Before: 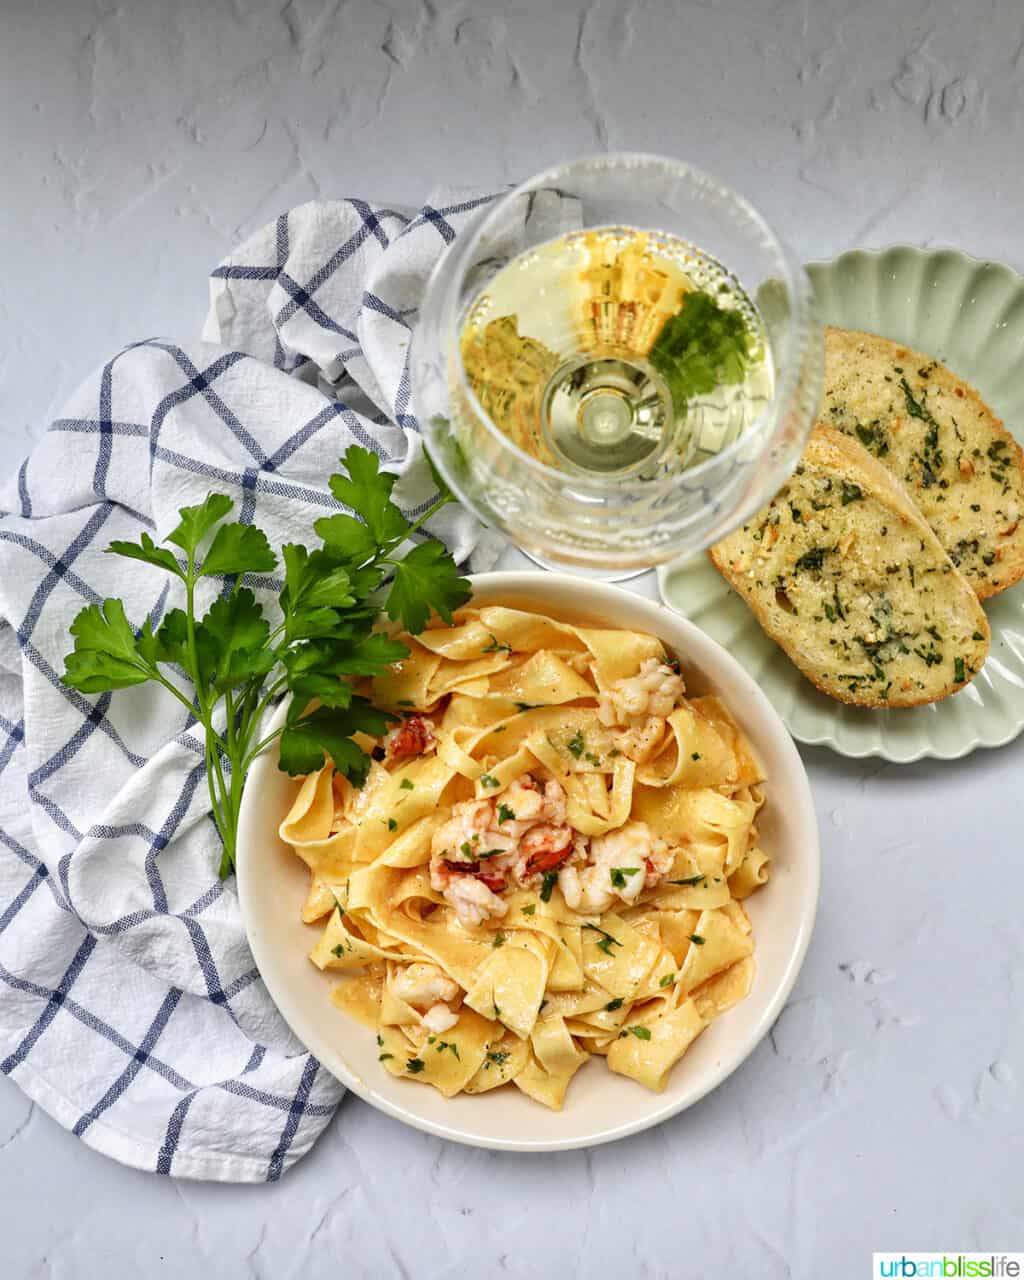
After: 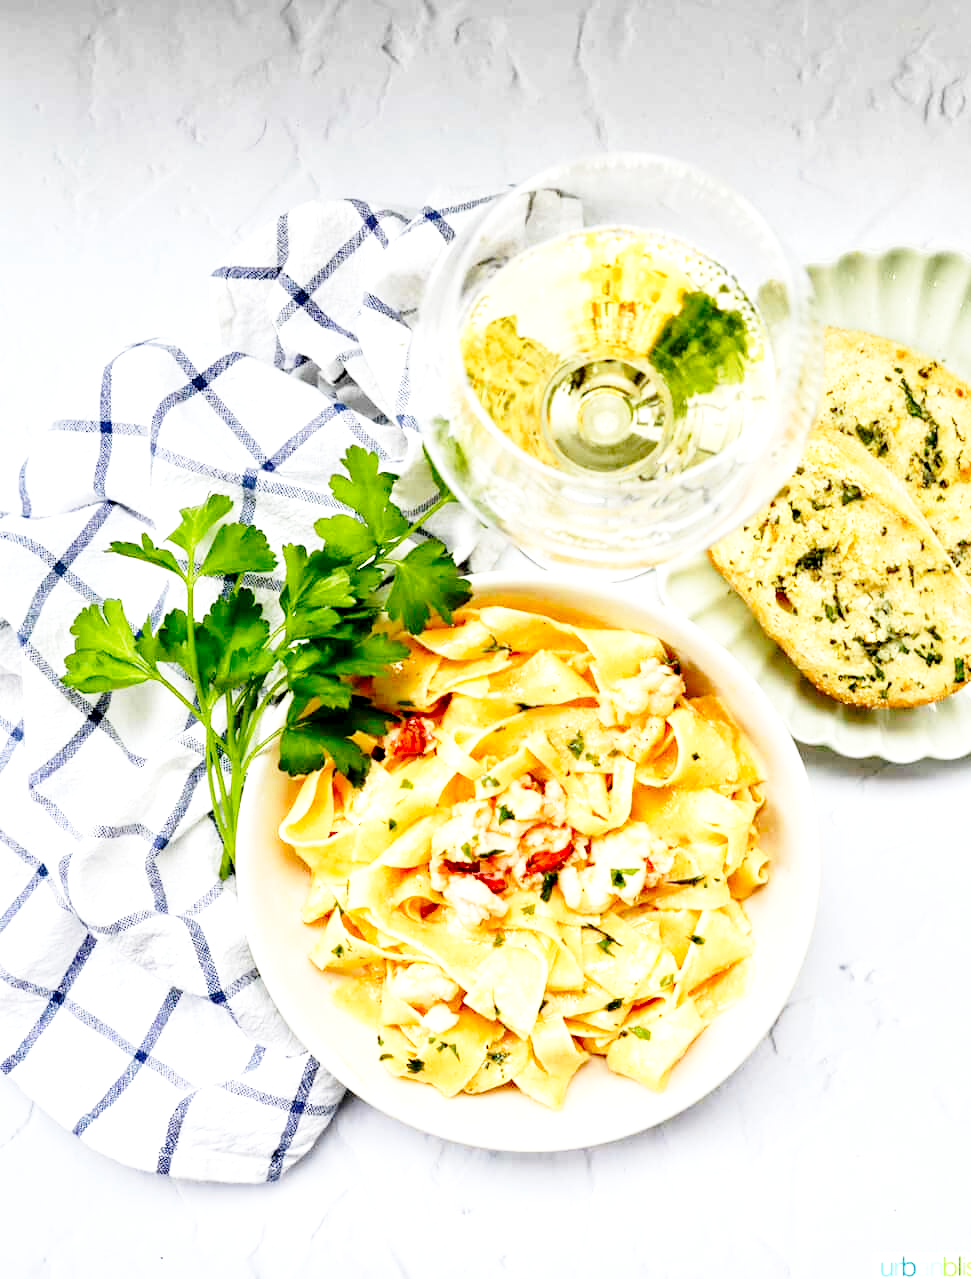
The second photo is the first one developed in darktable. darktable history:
base curve: curves: ch0 [(0, 0) (0.028, 0.03) (0.121, 0.232) (0.46, 0.748) (0.859, 0.968) (1, 1)], preserve colors none
crop and rotate: right 5.167%
exposure: black level correction 0.012, exposure 0.7 EV, compensate exposure bias true, compensate highlight preservation false
